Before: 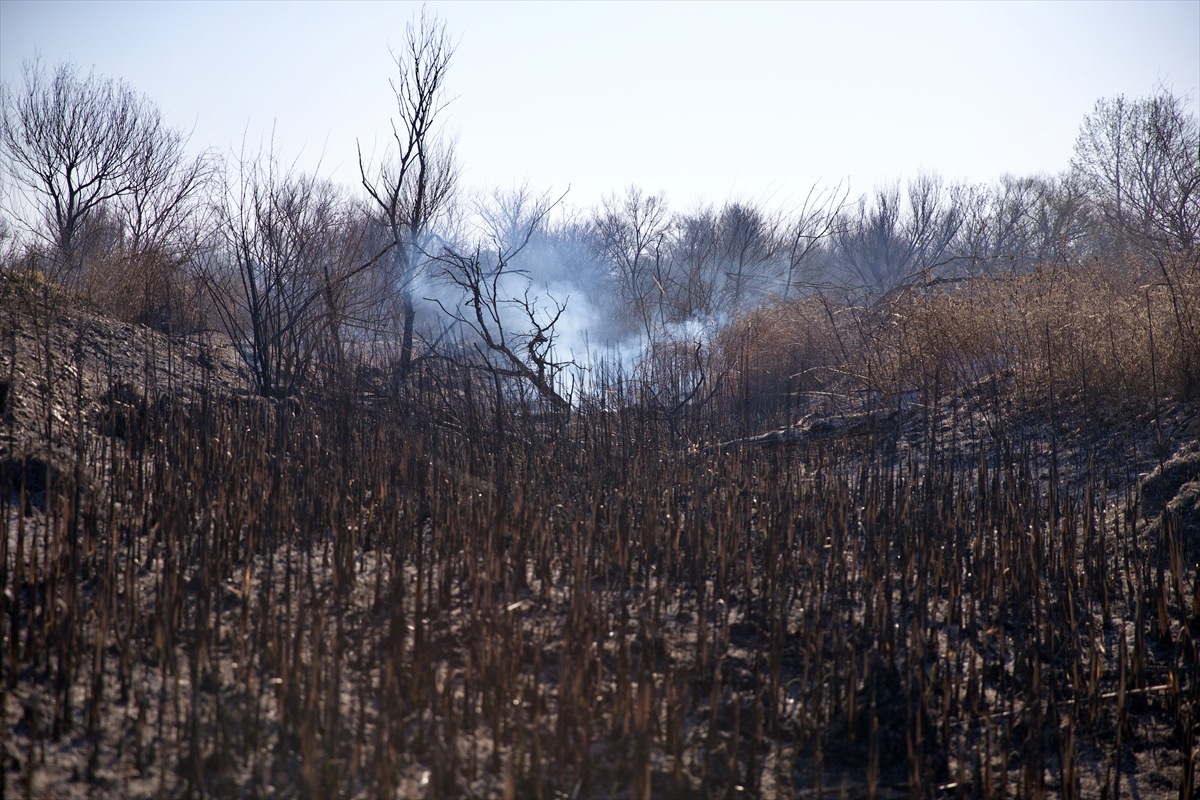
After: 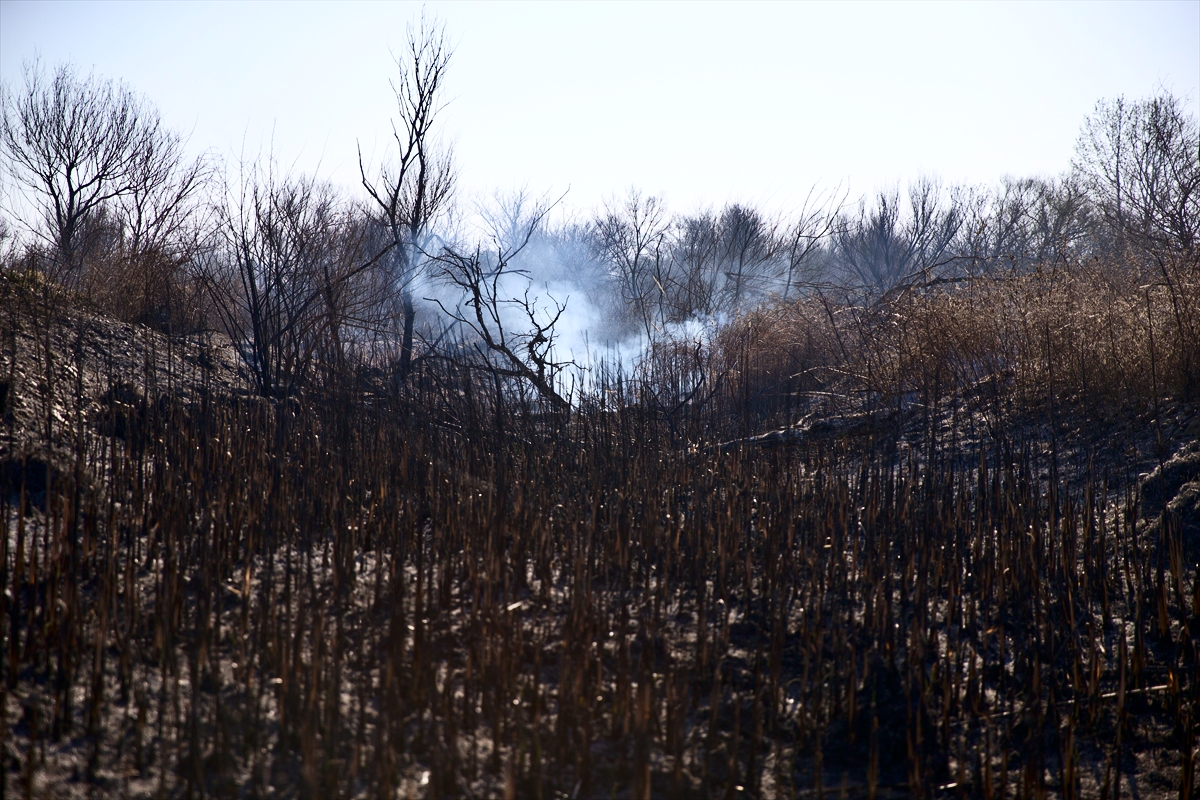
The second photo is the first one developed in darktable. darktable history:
contrast brightness saturation: contrast 0.272
